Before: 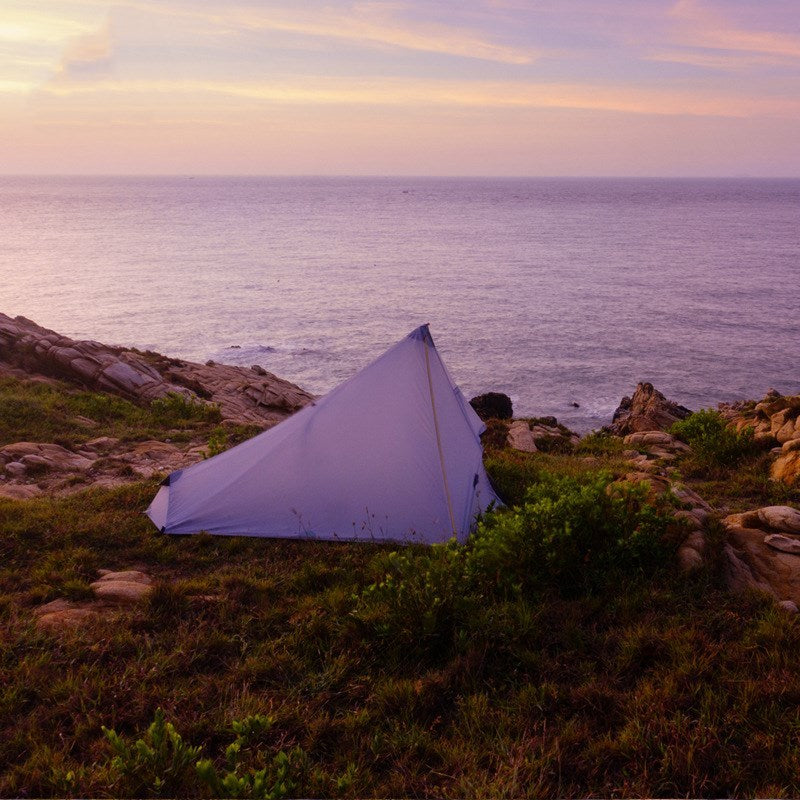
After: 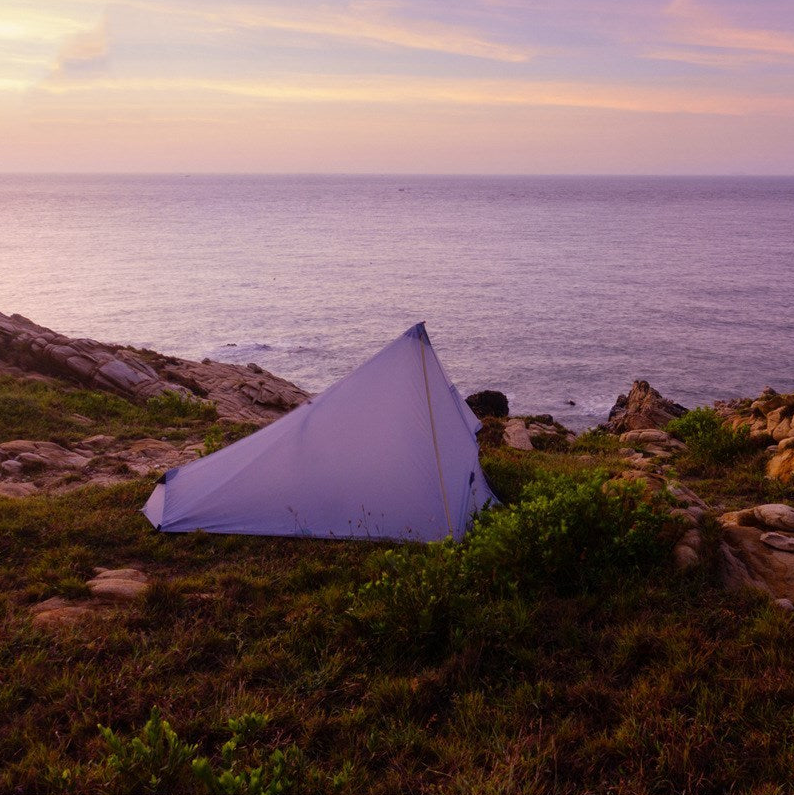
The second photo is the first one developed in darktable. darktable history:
crop and rotate: left 0.641%, top 0.339%, bottom 0.24%
